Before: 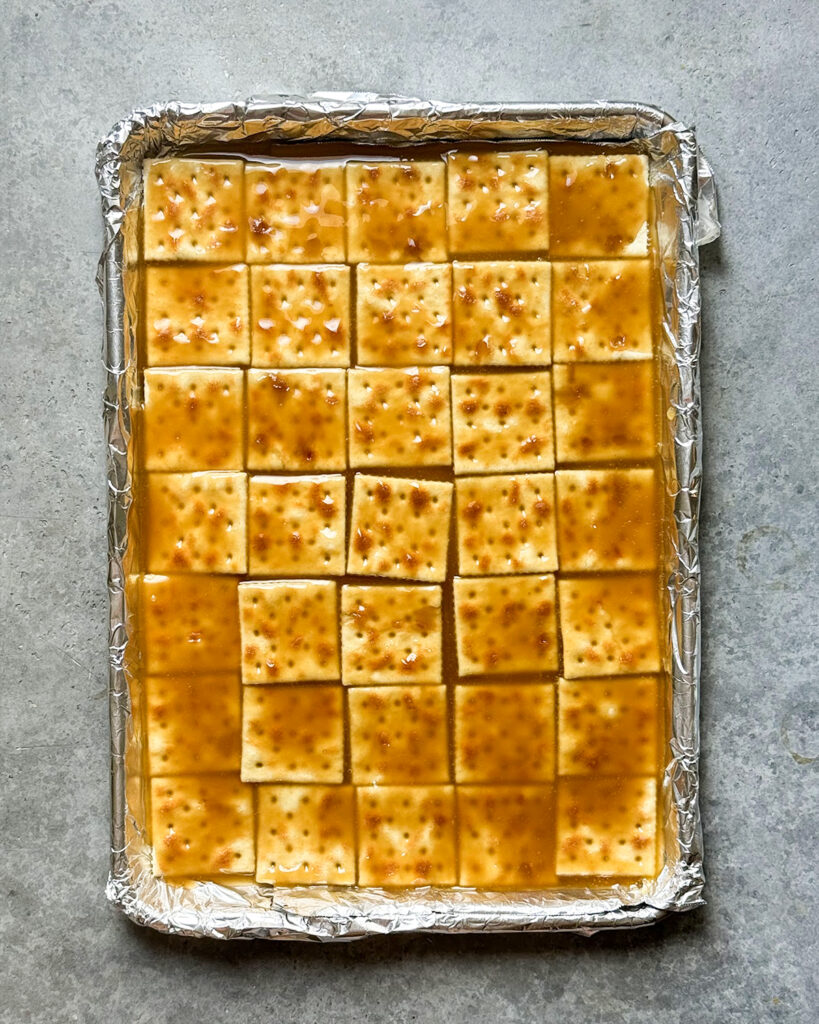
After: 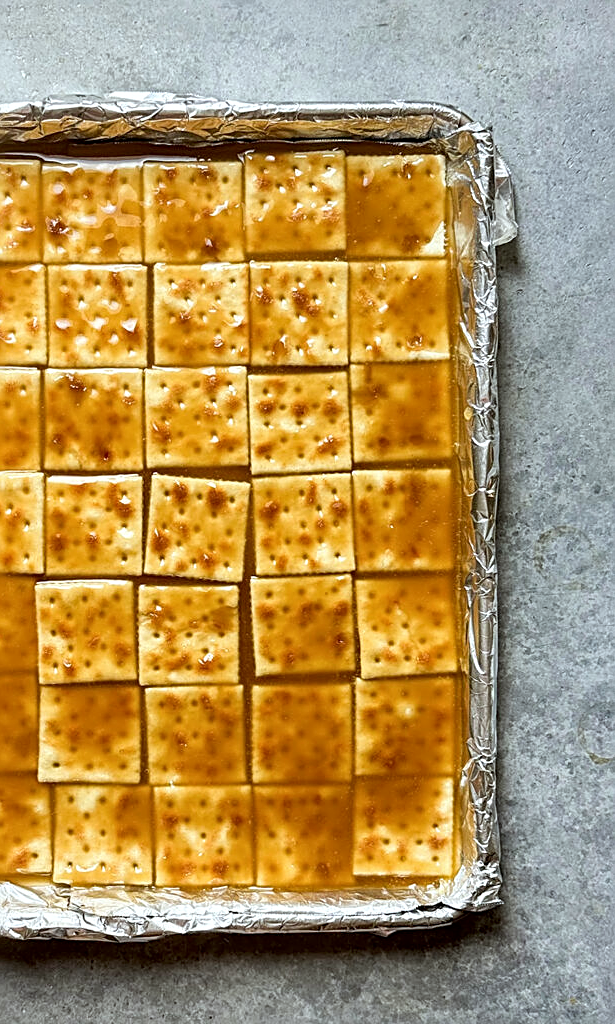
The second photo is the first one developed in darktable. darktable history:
sharpen: on, module defaults
local contrast: highlights 102%, shadows 99%, detail 119%, midtone range 0.2
color correction: highlights a* -2.76, highlights b* -2.74, shadows a* 2.43, shadows b* 2.76
crop and rotate: left 24.877%
